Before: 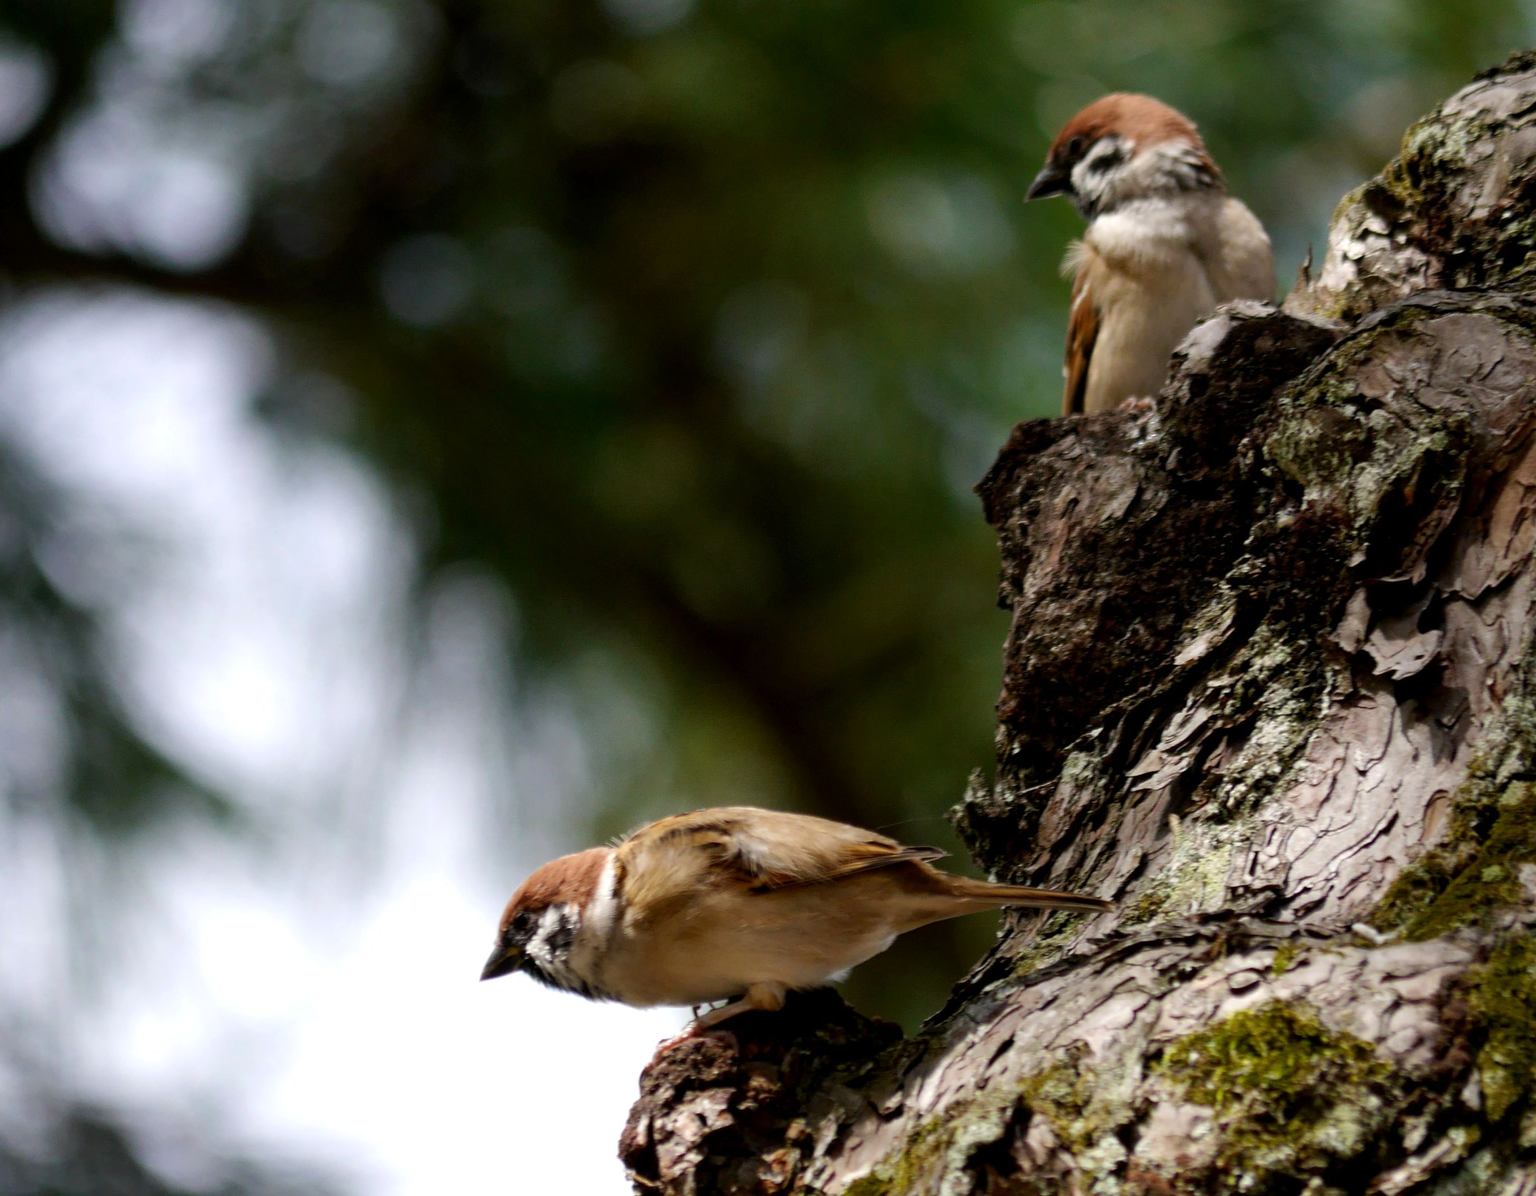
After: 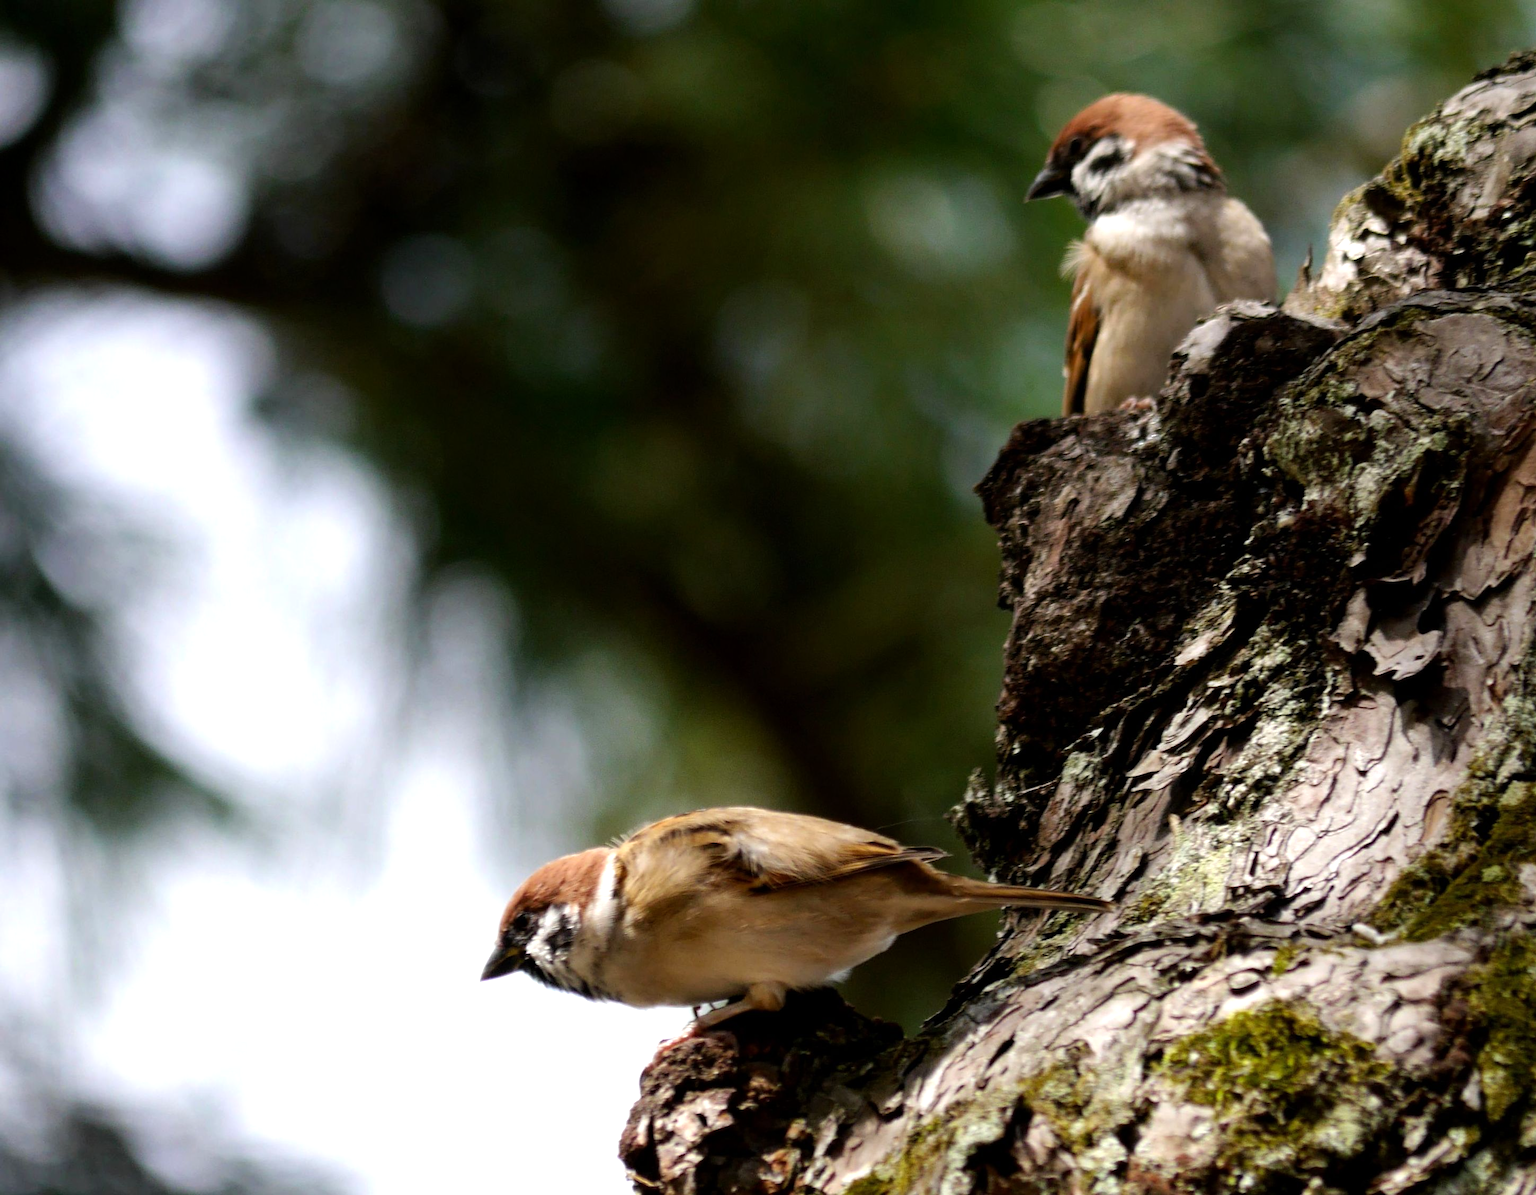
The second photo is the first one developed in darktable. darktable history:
tone equalizer: -8 EV -0.456 EV, -7 EV -0.402 EV, -6 EV -0.321 EV, -5 EV -0.208 EV, -3 EV 0.21 EV, -2 EV 0.36 EV, -1 EV 0.368 EV, +0 EV 0.395 EV
